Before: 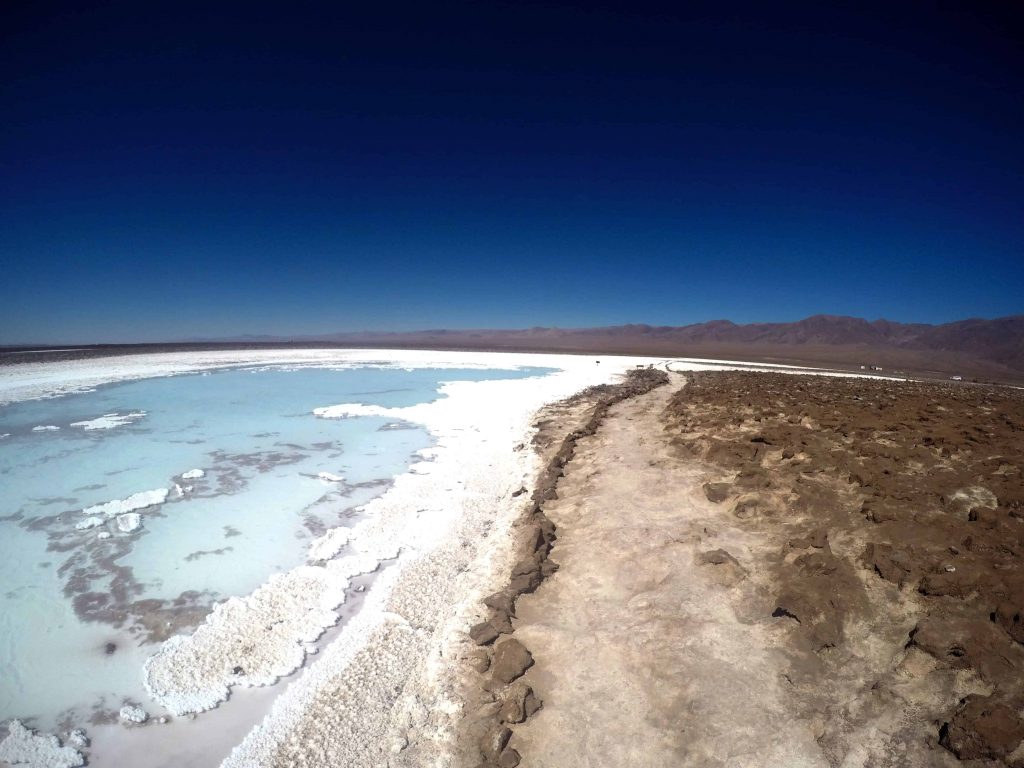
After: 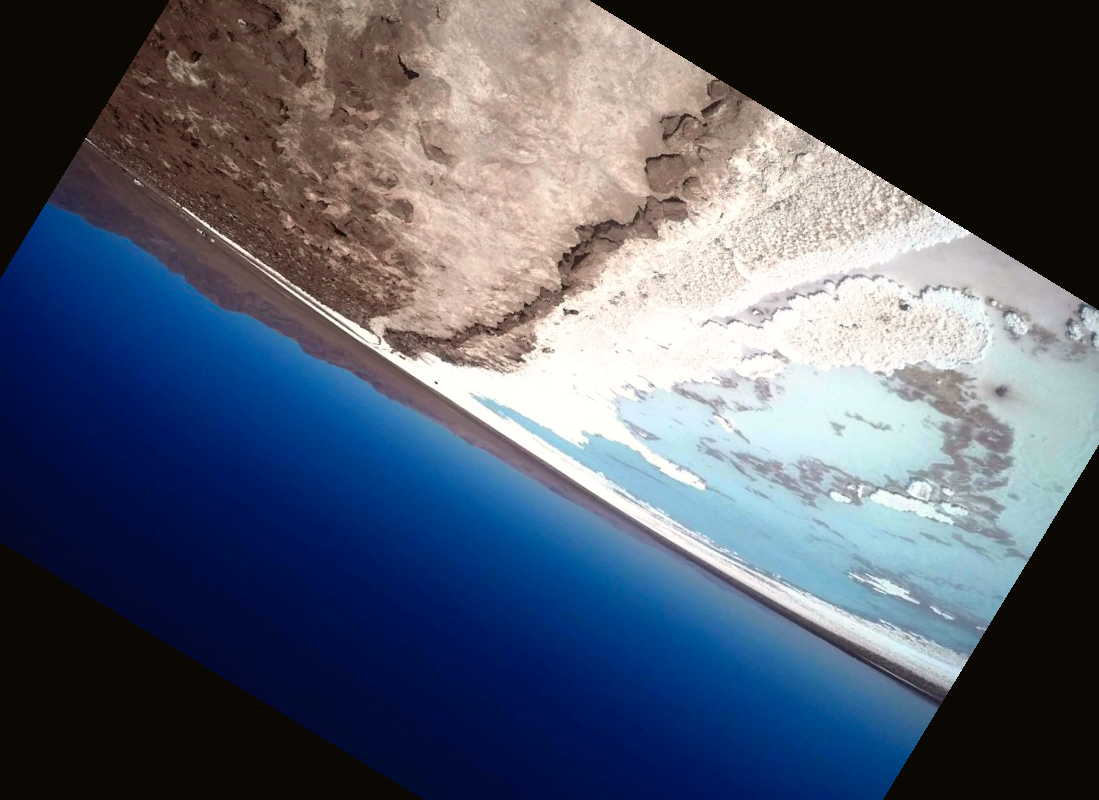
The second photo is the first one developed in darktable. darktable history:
tone curve: curves: ch0 [(0, 0.021) (0.059, 0.053) (0.197, 0.191) (0.32, 0.311) (0.495, 0.505) (0.725, 0.731) (0.89, 0.919) (1, 1)]; ch1 [(0, 0) (0.094, 0.081) (0.285, 0.299) (0.401, 0.424) (0.453, 0.439) (0.495, 0.496) (0.54, 0.55) (0.615, 0.637) (0.657, 0.683) (1, 1)]; ch2 [(0, 0) (0.257, 0.217) (0.43, 0.421) (0.498, 0.507) (0.547, 0.539) (0.595, 0.56) (0.644, 0.599) (1, 1)], color space Lab, independent channels, preserve colors none
crop and rotate: angle 148.68°, left 9.111%, top 15.603%, right 4.588%, bottom 17.041%
